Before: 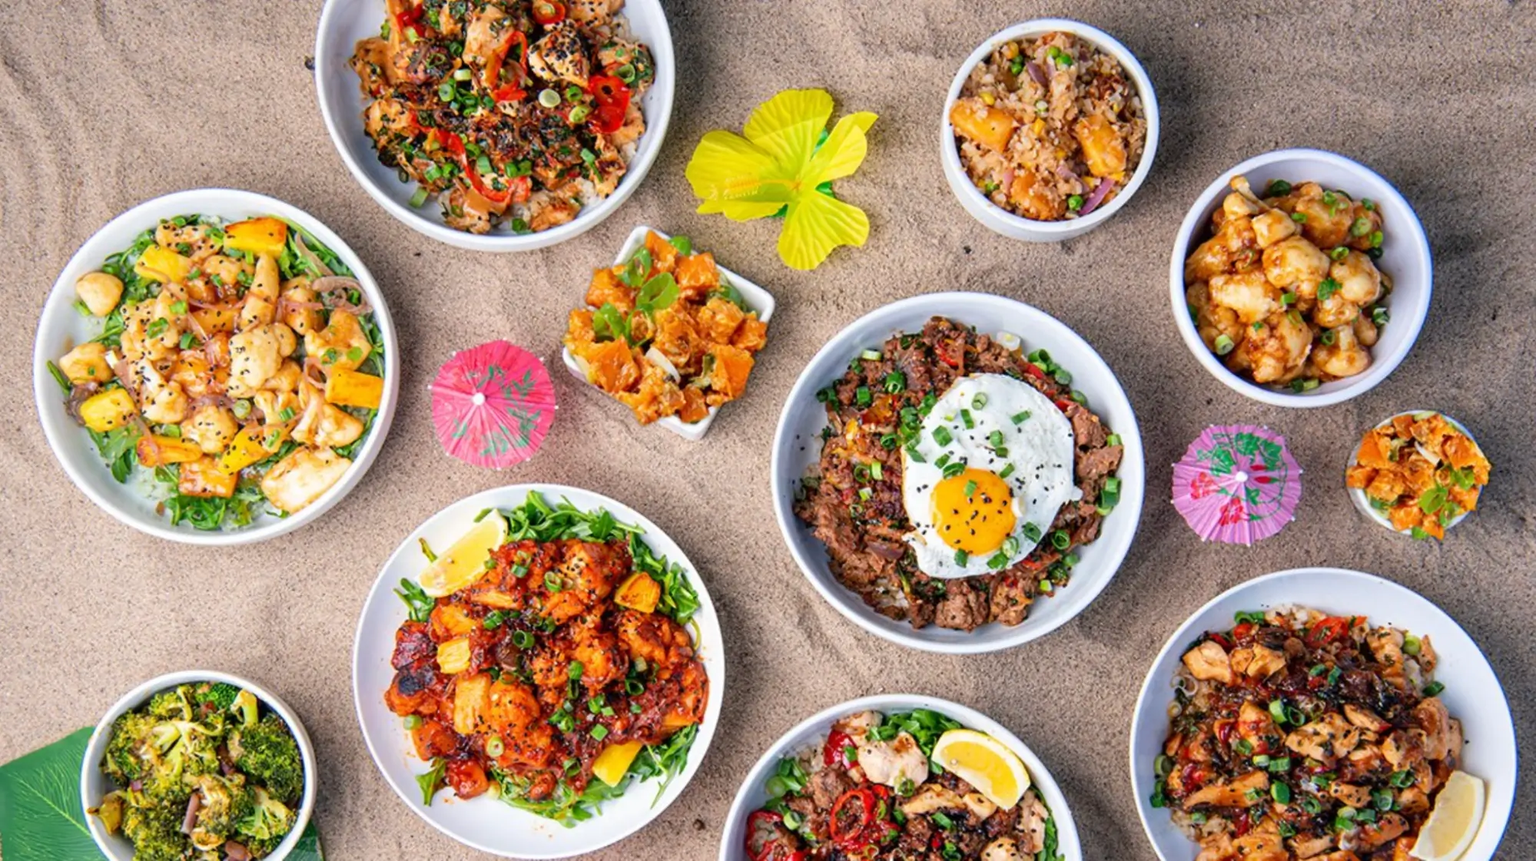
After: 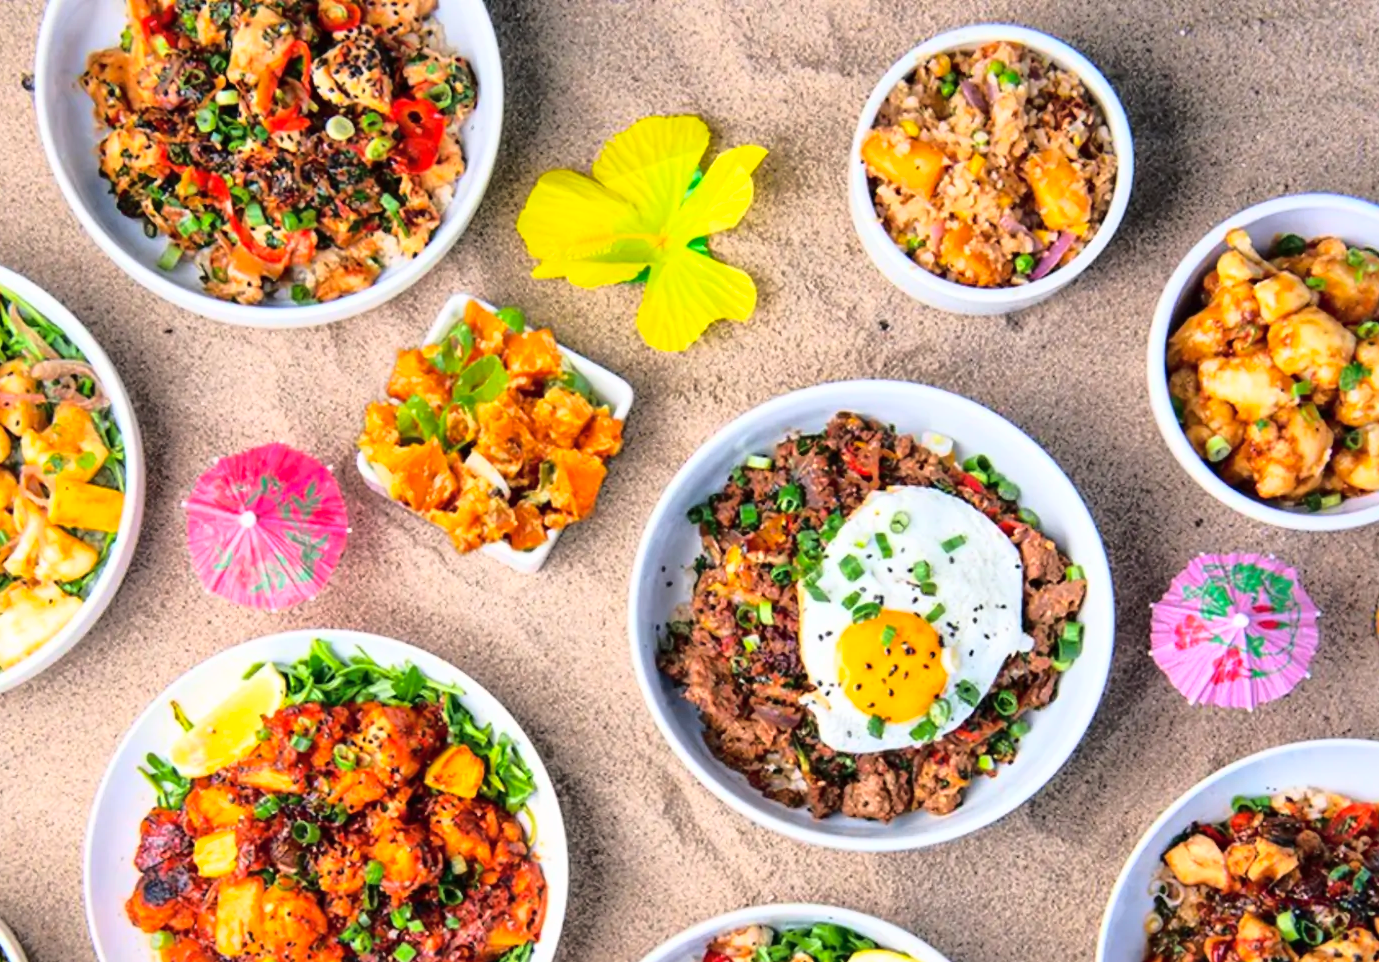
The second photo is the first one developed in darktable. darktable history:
crop: left 18.772%, right 12.197%, bottom 14.116%
base curve: curves: ch0 [(0, 0) (0.04, 0.03) (0.133, 0.232) (0.448, 0.748) (0.843, 0.968) (1, 1)]
shadows and highlights: highlights color adjustment 46.24%
